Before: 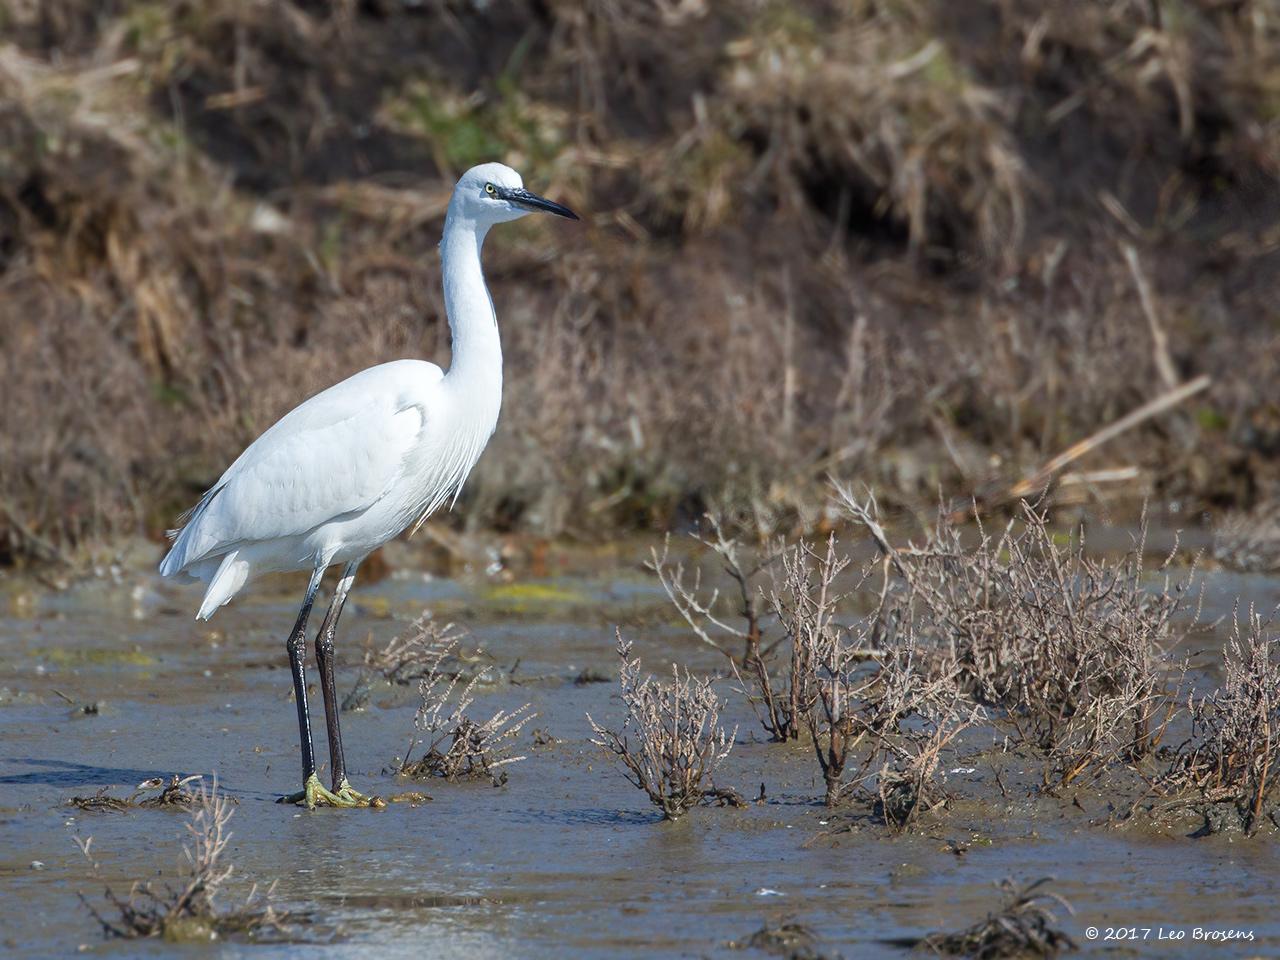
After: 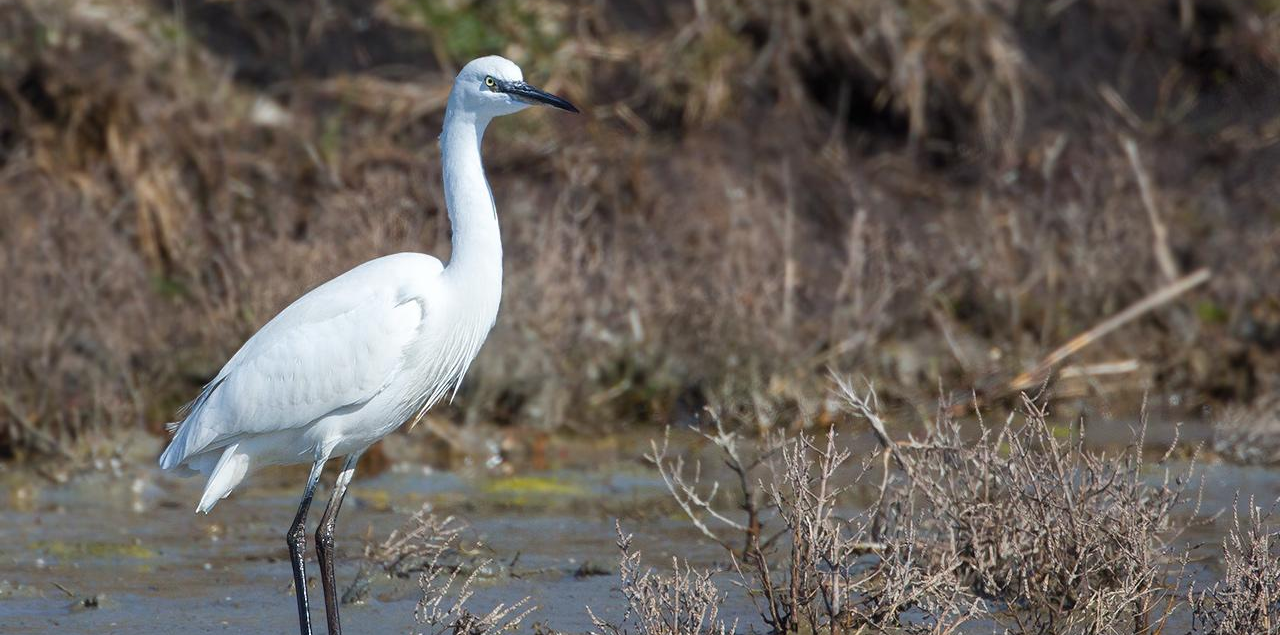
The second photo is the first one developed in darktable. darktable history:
crop: top 11.167%, bottom 22.596%
